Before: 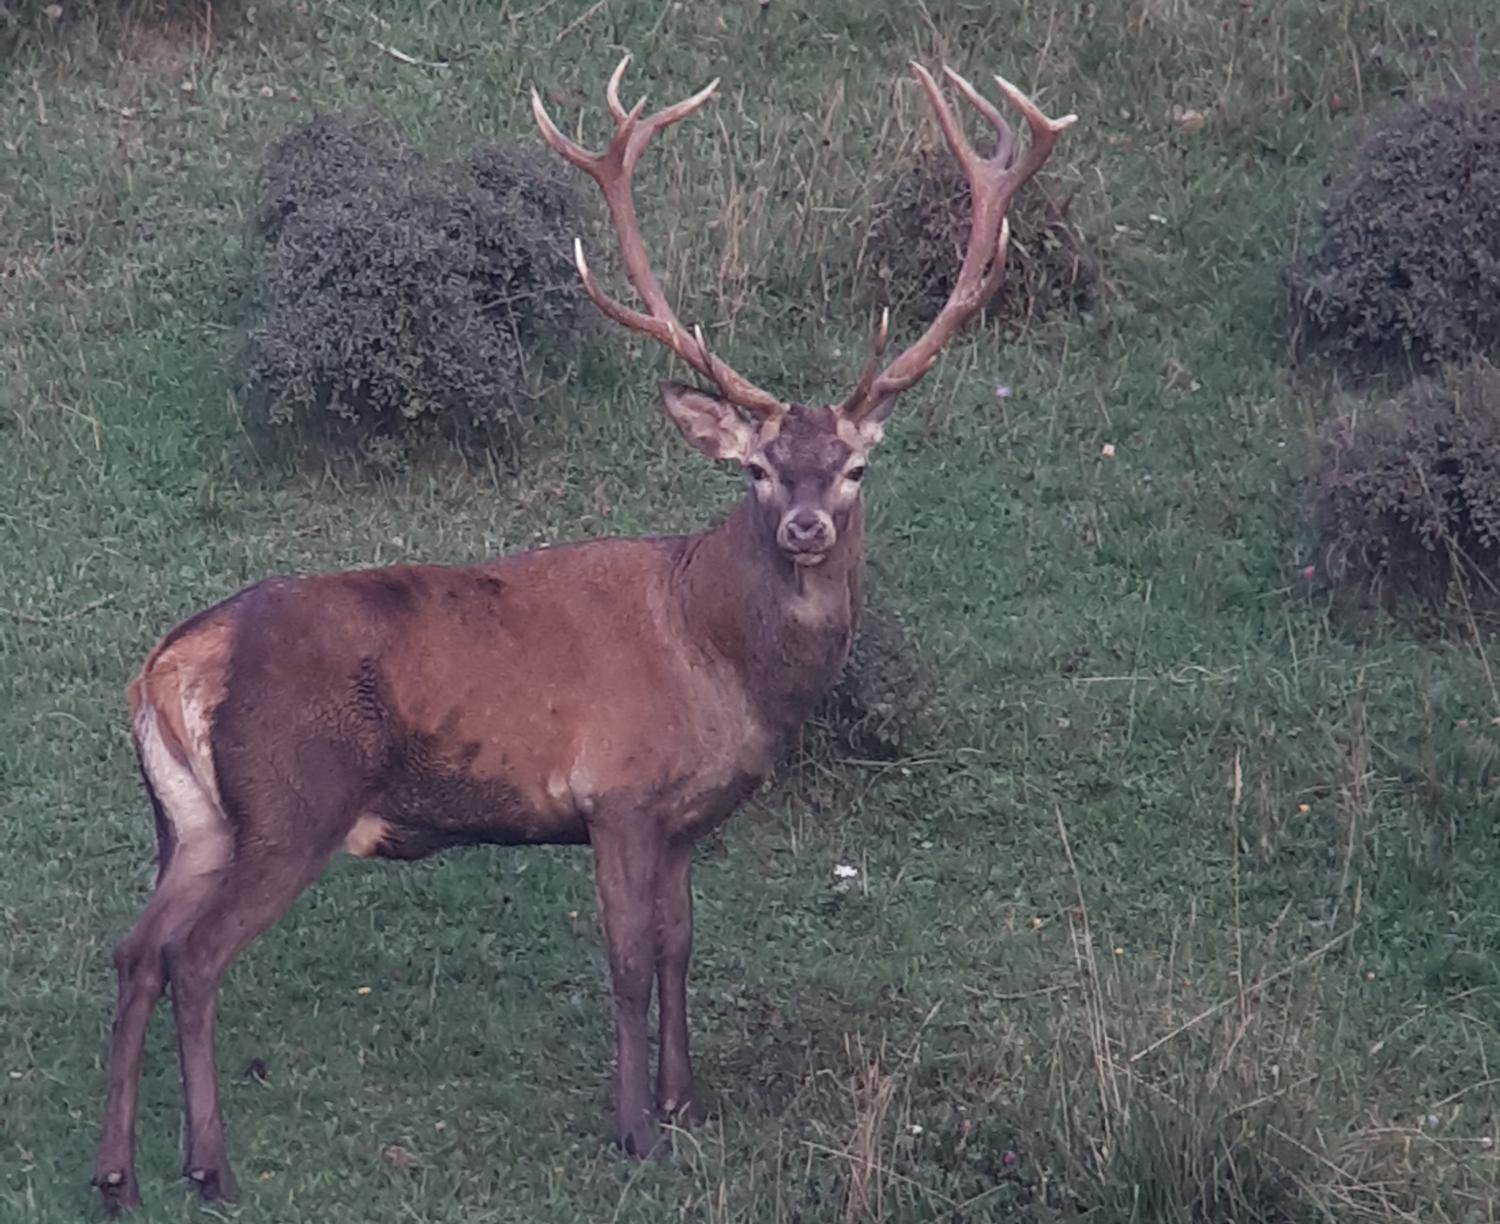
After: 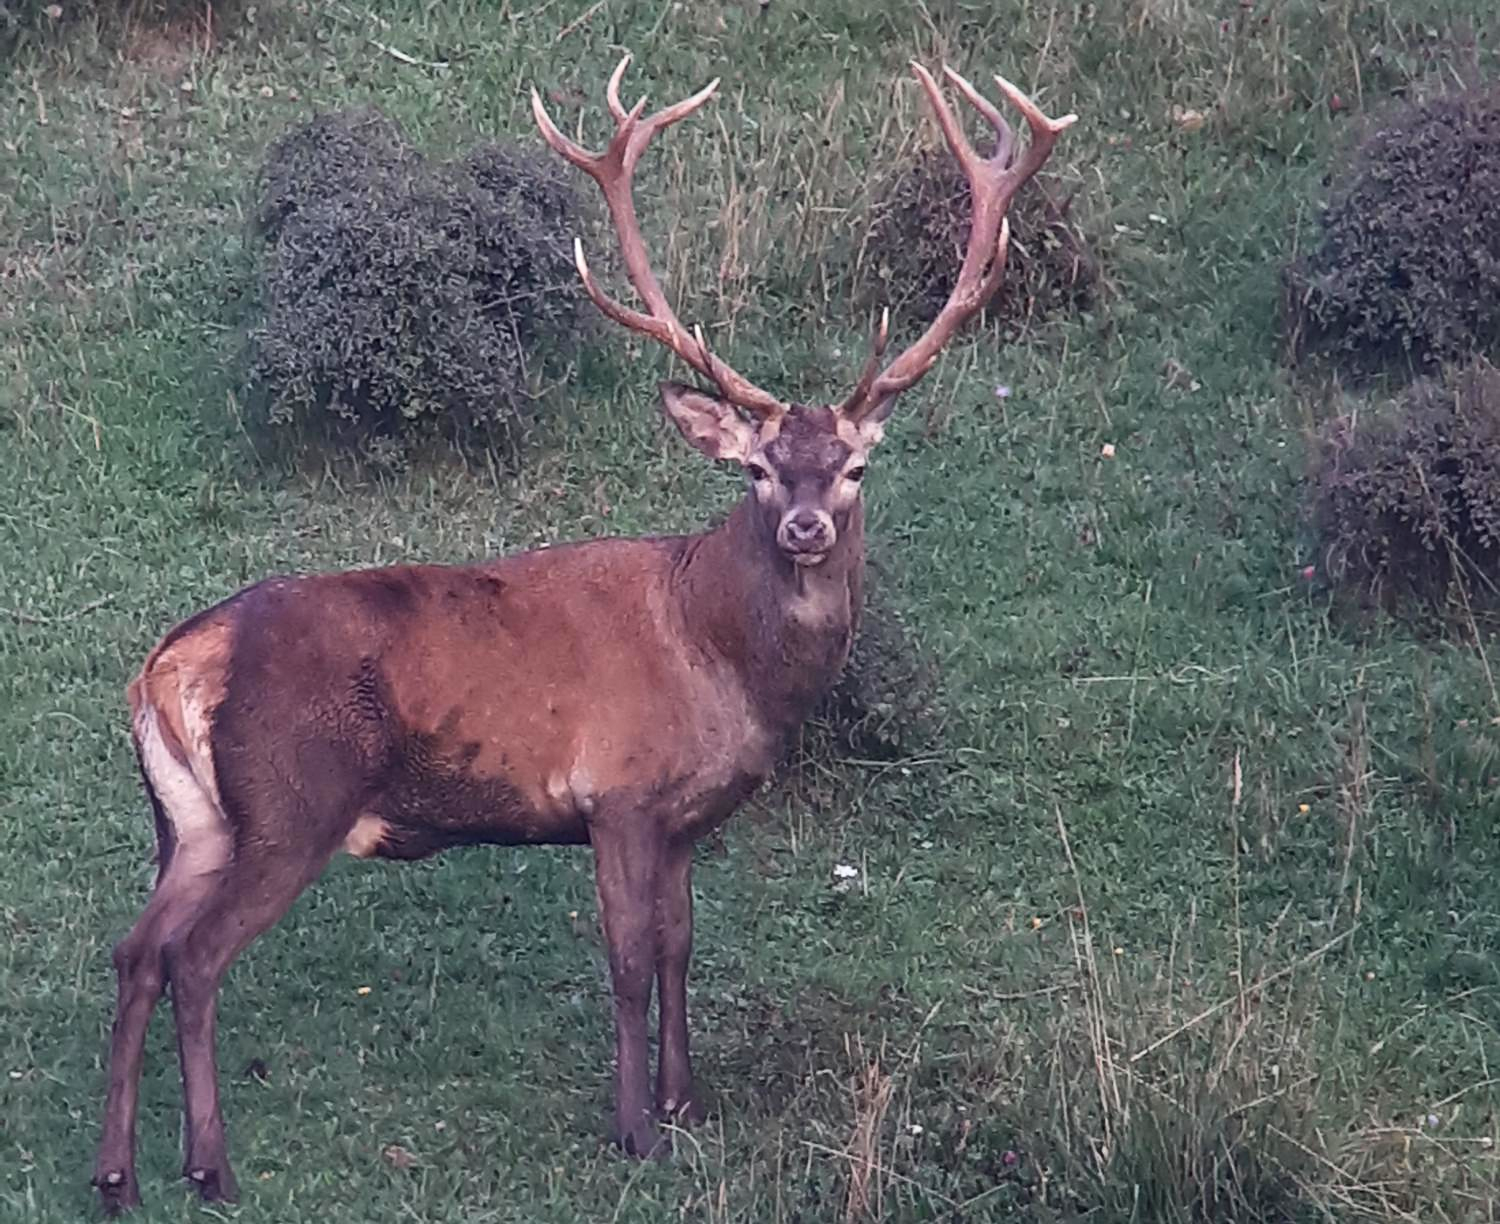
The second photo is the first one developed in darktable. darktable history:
contrast brightness saturation: contrast 0.23, brightness 0.1, saturation 0.29
sharpen: radius 1.864, amount 0.398, threshold 1.271
exposure: exposure -0.04 EV, compensate highlight preservation false
